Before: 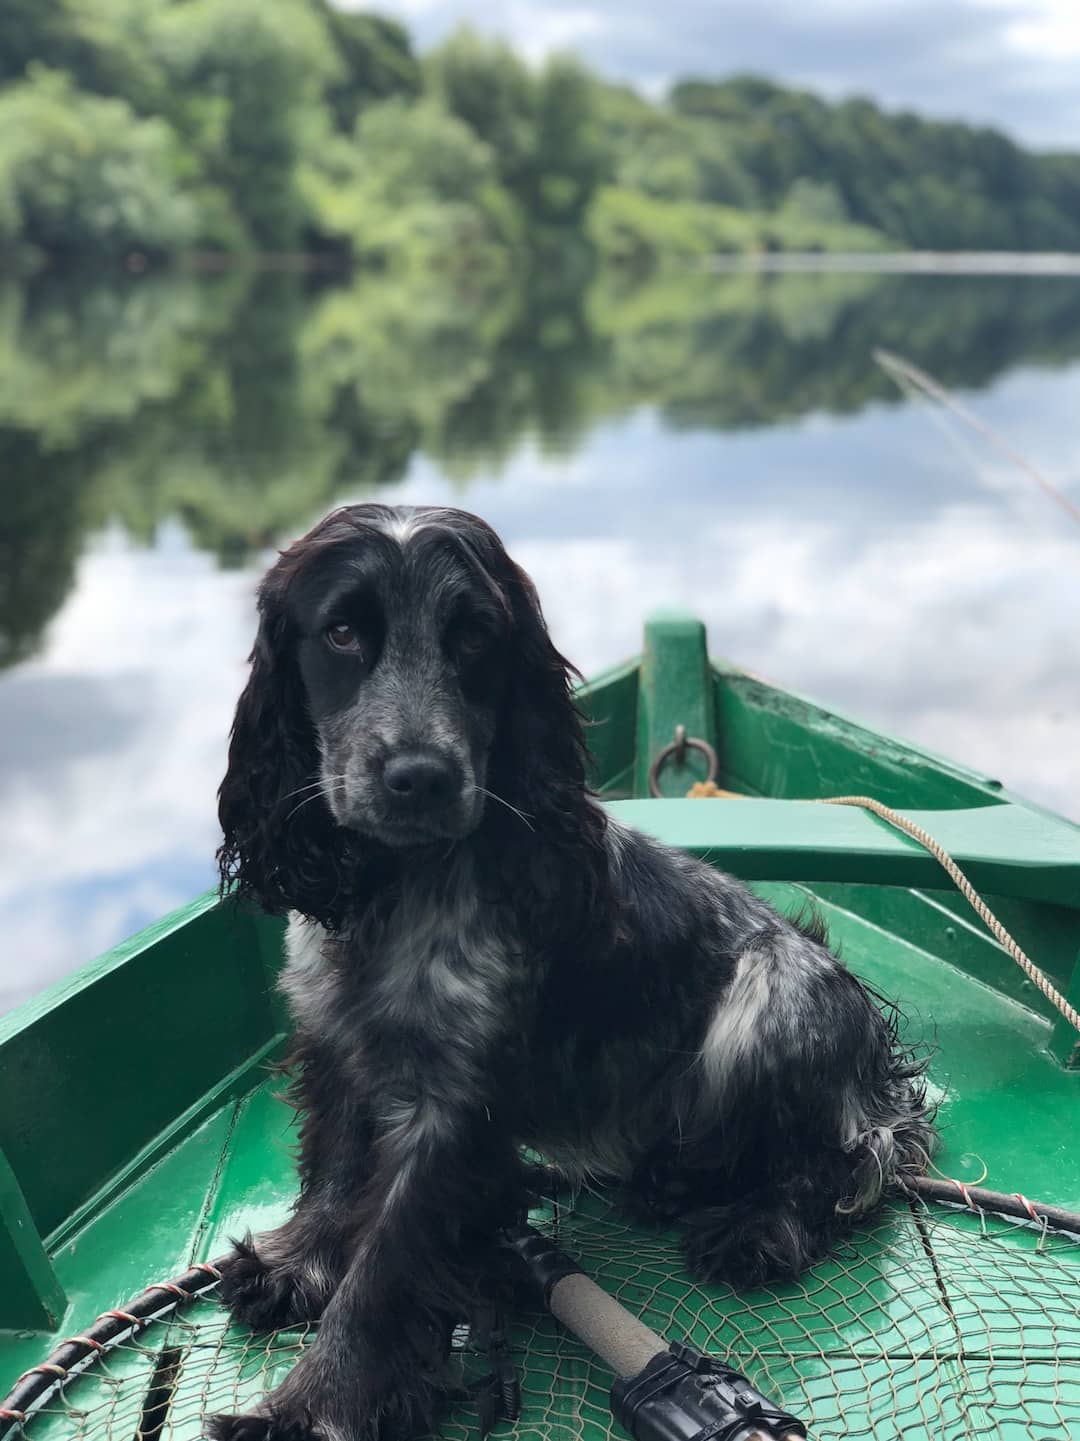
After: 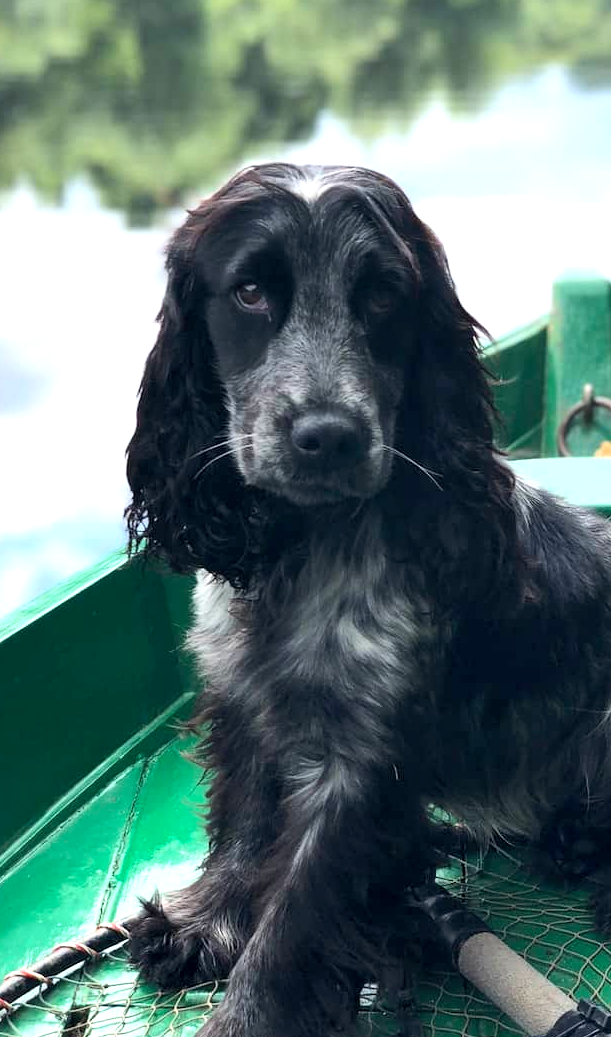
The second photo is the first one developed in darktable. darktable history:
tone equalizer: -8 EV -0.388 EV, -7 EV -0.392 EV, -6 EV -0.352 EV, -5 EV -0.221 EV, -3 EV 0.196 EV, -2 EV 0.309 EV, -1 EV 0.38 EV, +0 EV 0.418 EV, edges refinement/feathering 500, mask exposure compensation -1.57 EV, preserve details no
crop: left 8.563%, top 23.713%, right 34.856%, bottom 4.261%
exposure: black level correction 0.005, exposure 0.418 EV, compensate exposure bias true, compensate highlight preservation false
contrast brightness saturation: contrast 0.071, brightness 0.083, saturation 0.176
